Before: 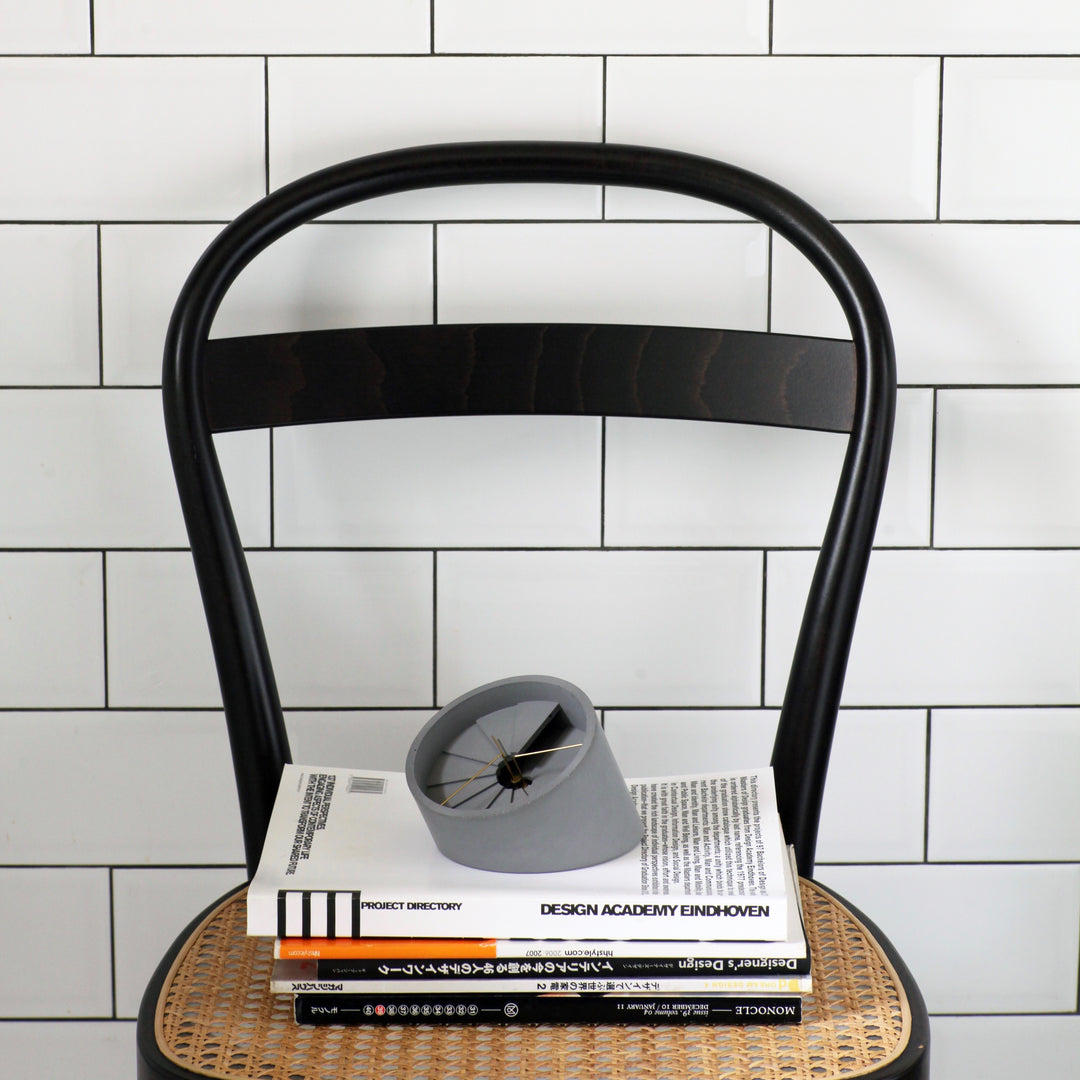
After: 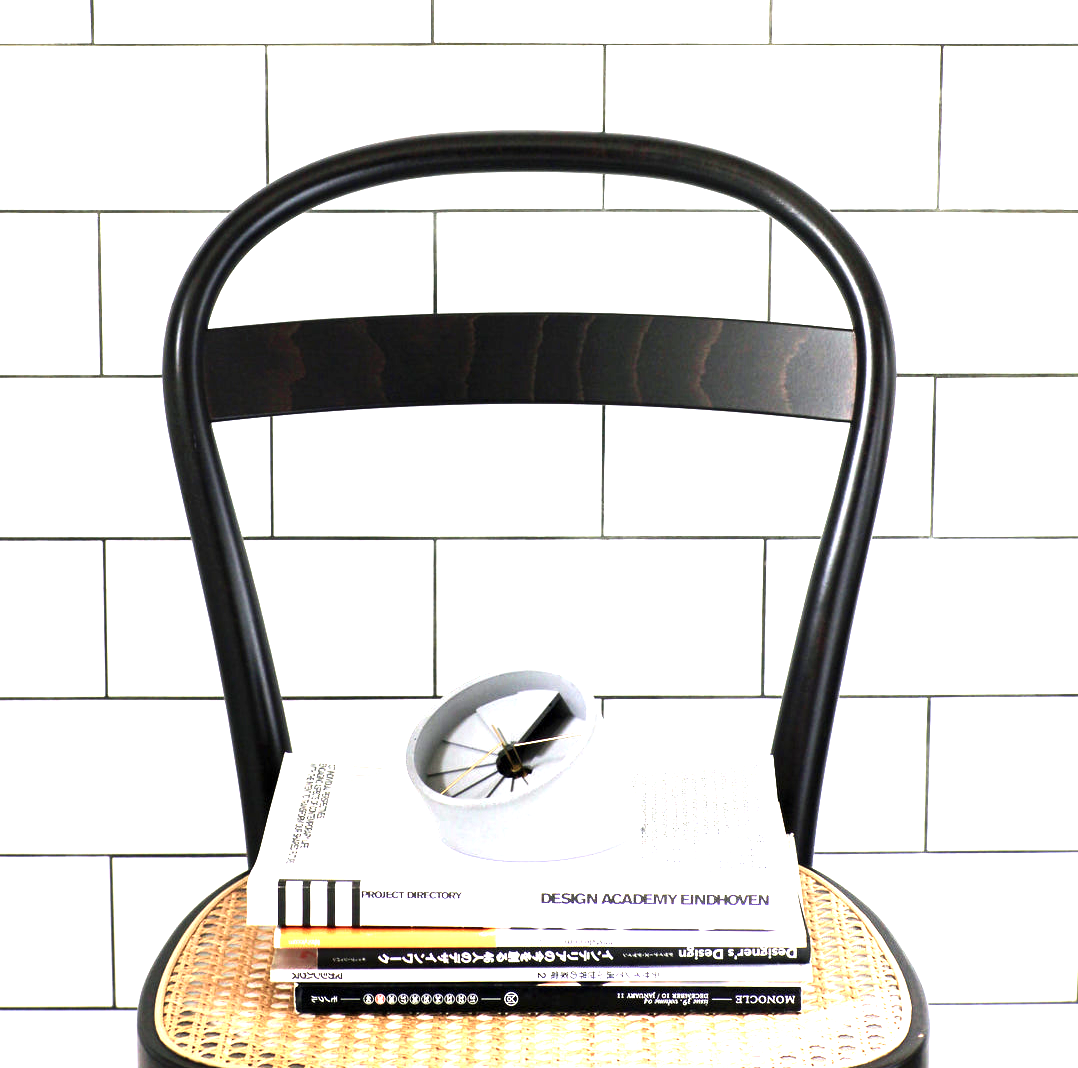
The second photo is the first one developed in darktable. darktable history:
crop: top 1.071%, right 0.122%
contrast brightness saturation: saturation -0.155
exposure: exposure 1.093 EV, compensate exposure bias true, compensate highlight preservation false
velvia: on, module defaults
levels: levels [0, 0.394, 0.787]
tone equalizer: -8 EV -0.379 EV, -7 EV -0.426 EV, -6 EV -0.314 EV, -5 EV -0.209 EV, -3 EV 0.236 EV, -2 EV 0.343 EV, -1 EV 0.409 EV, +0 EV 0.431 EV, edges refinement/feathering 500, mask exposure compensation -1.57 EV, preserve details no
